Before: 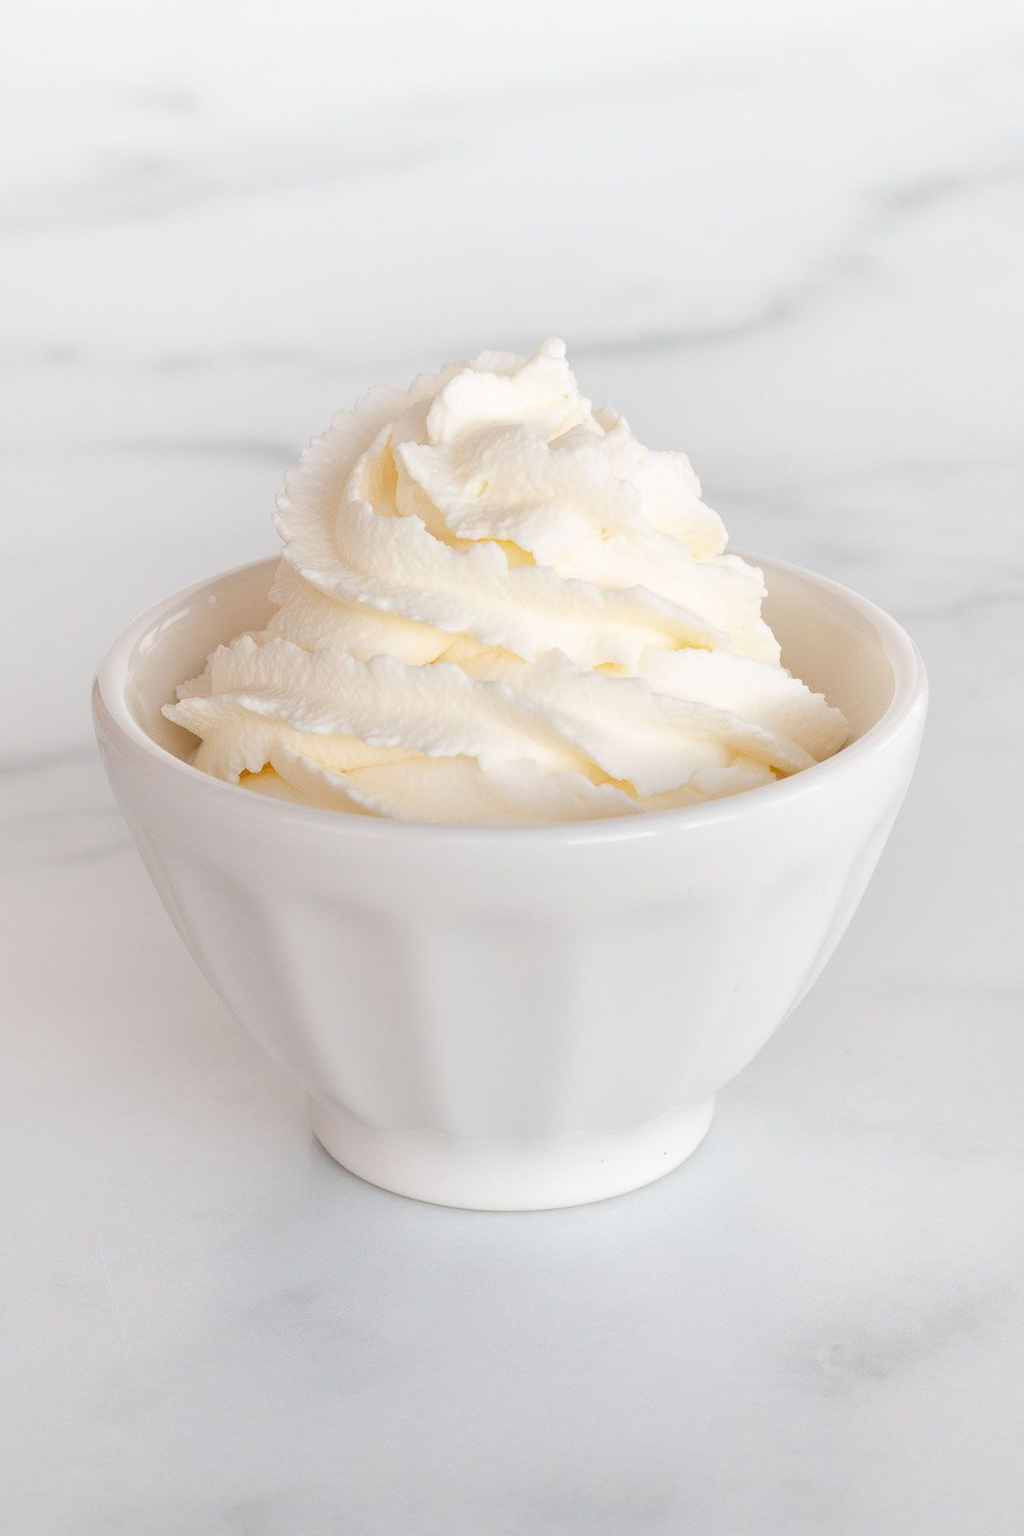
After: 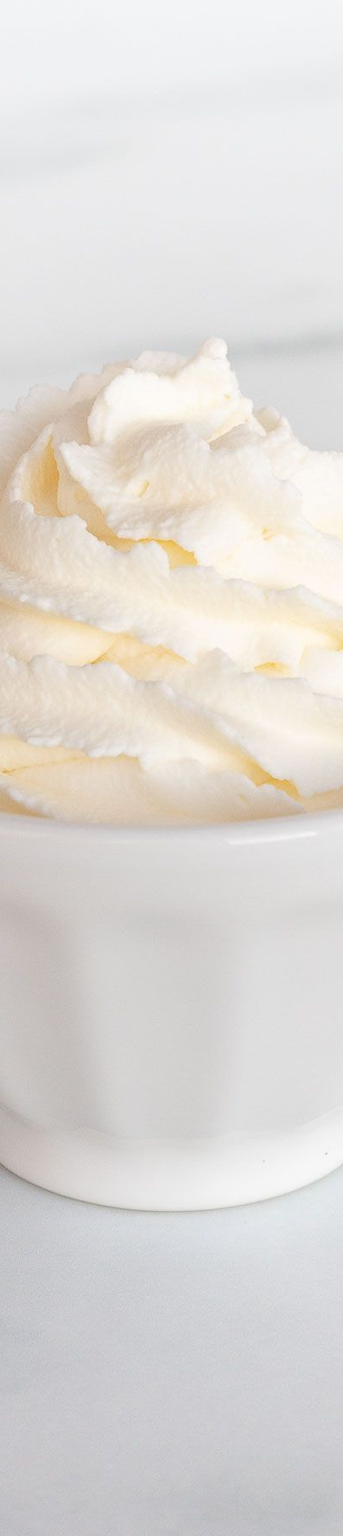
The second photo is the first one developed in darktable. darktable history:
crop: left 33.101%, right 33.299%
